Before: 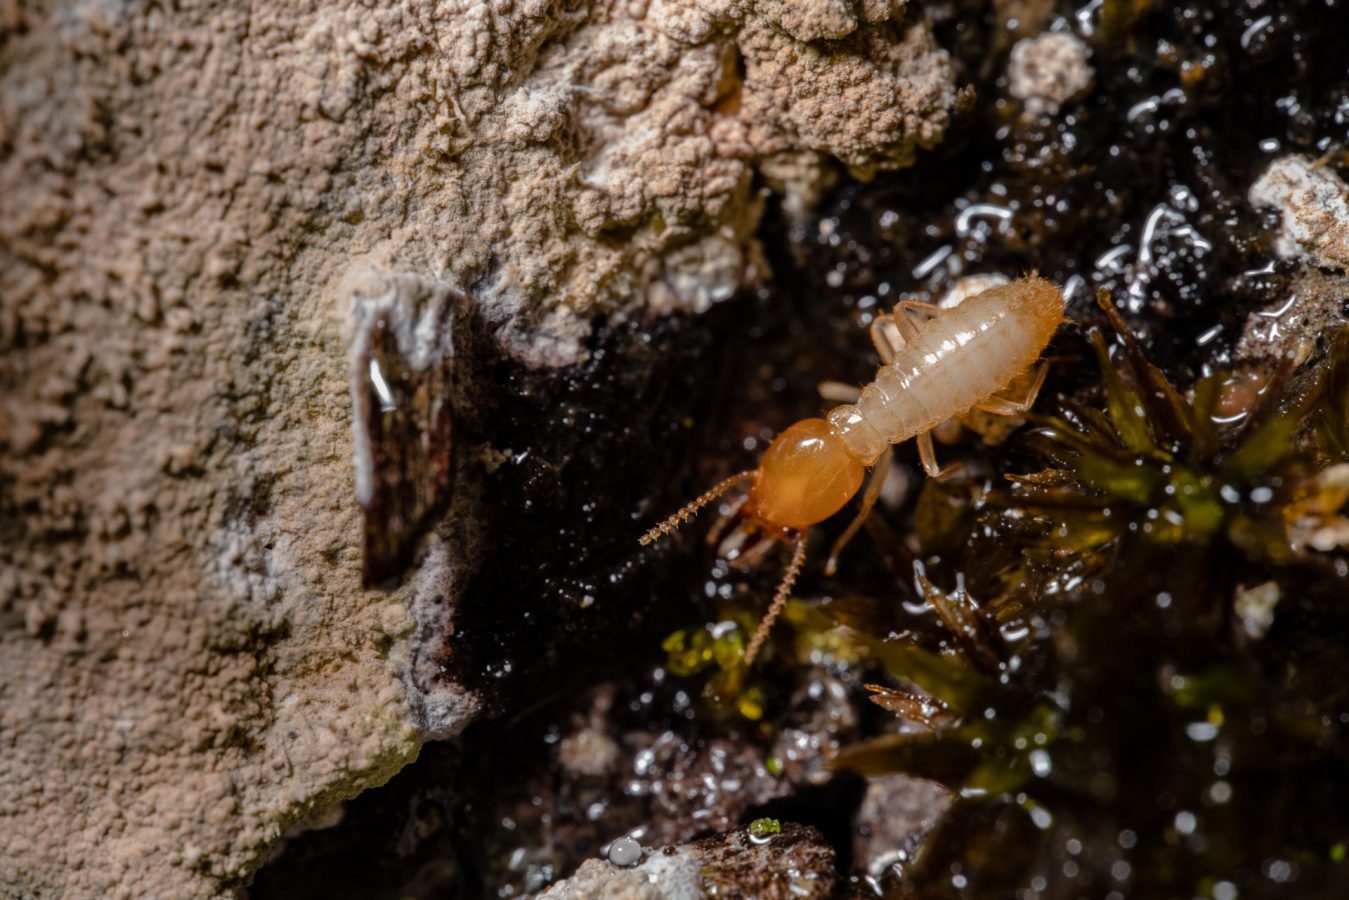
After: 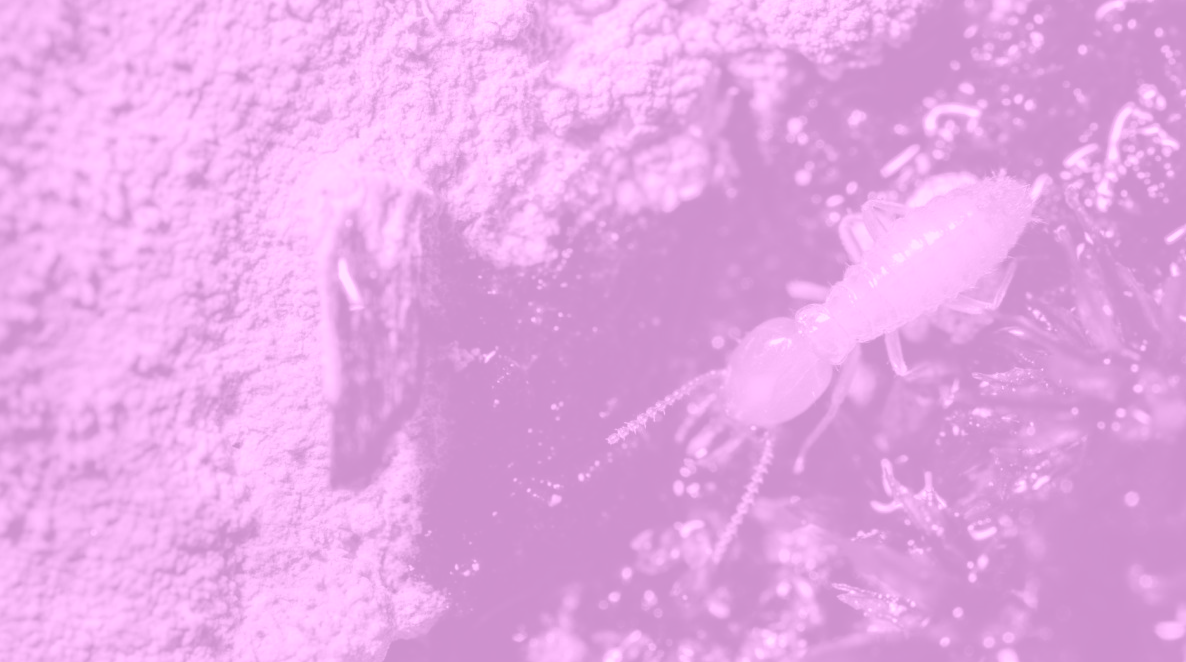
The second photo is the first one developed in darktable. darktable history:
crop and rotate: left 2.425%, top 11.305%, right 9.6%, bottom 15.08%
colorize: hue 331.2°, saturation 69%, source mix 30.28%, lightness 69.02%, version 1
